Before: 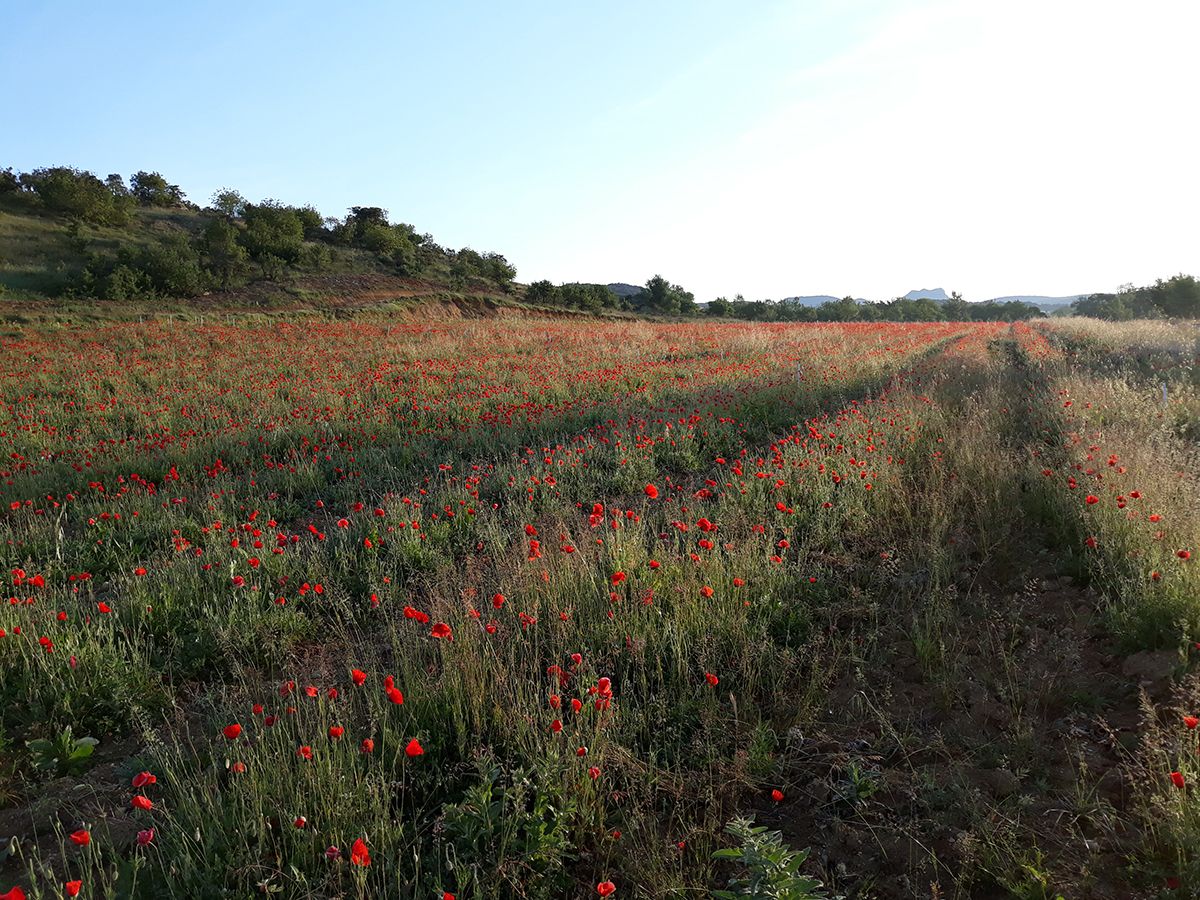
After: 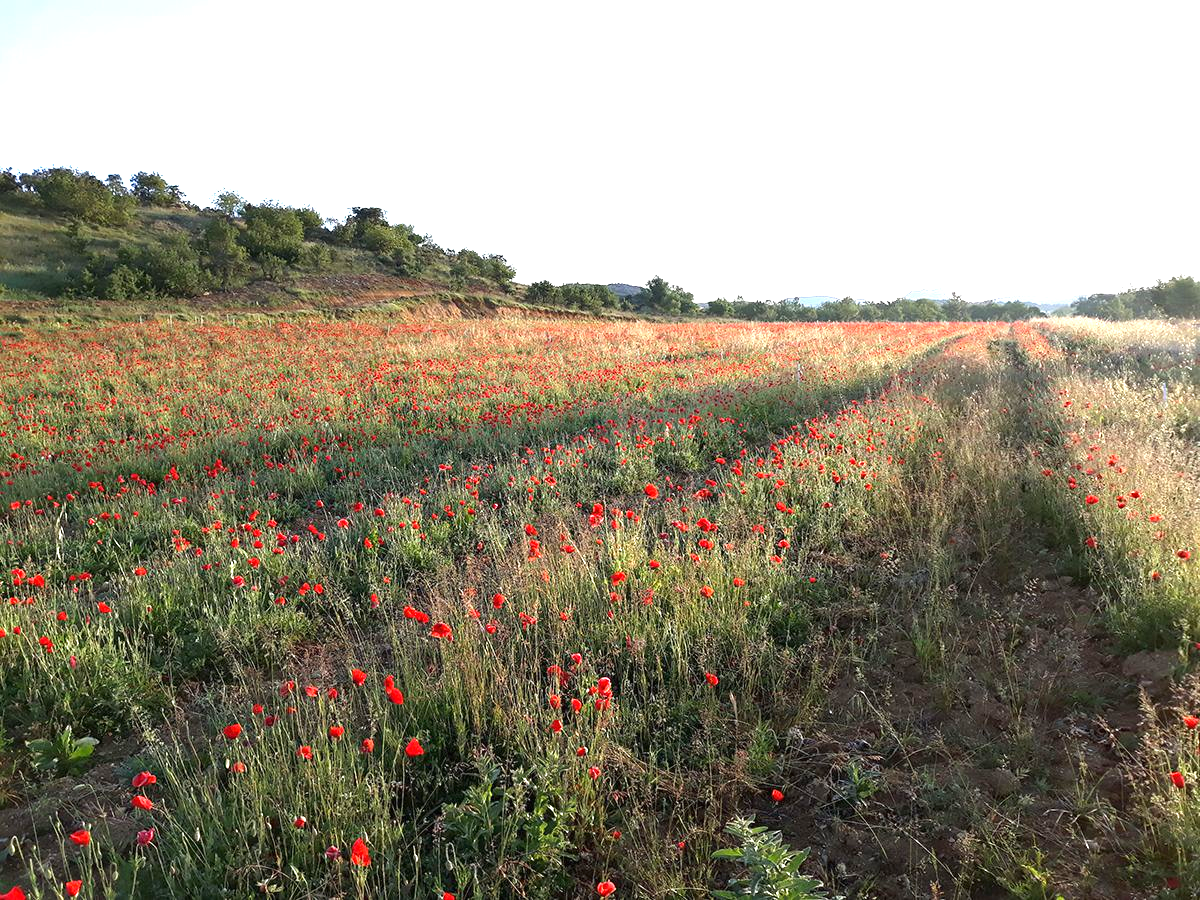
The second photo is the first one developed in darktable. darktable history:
exposure: black level correction 0, exposure 1.328 EV, compensate highlight preservation false
